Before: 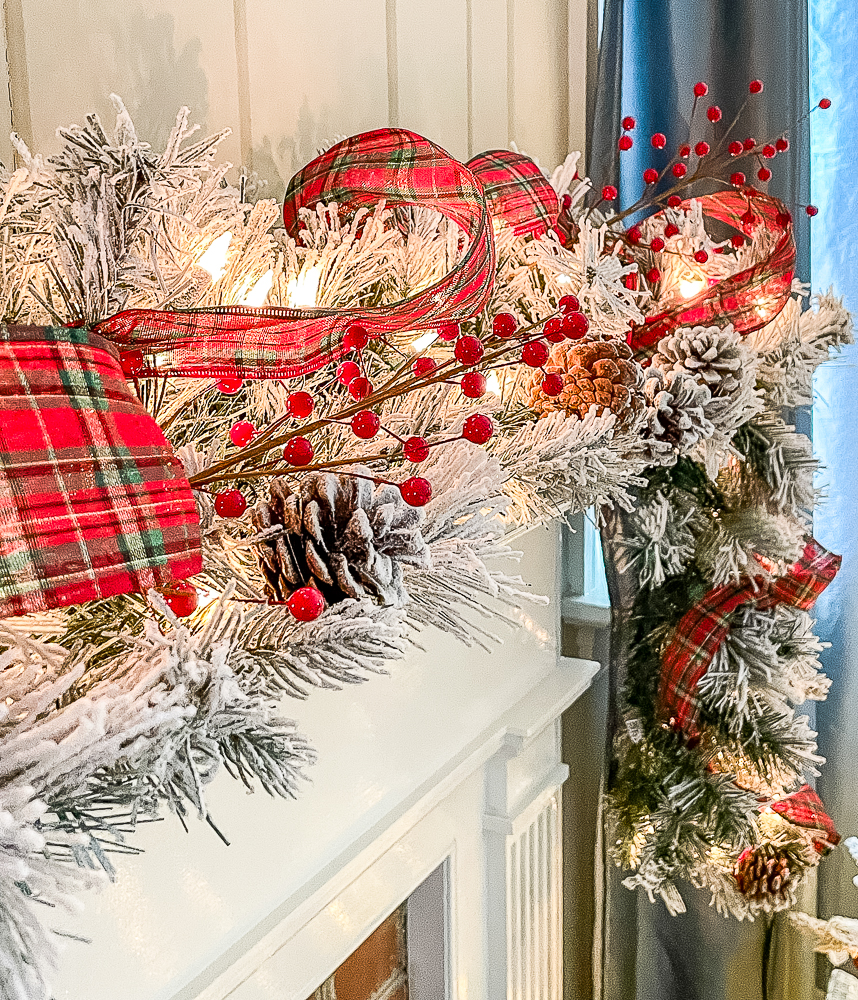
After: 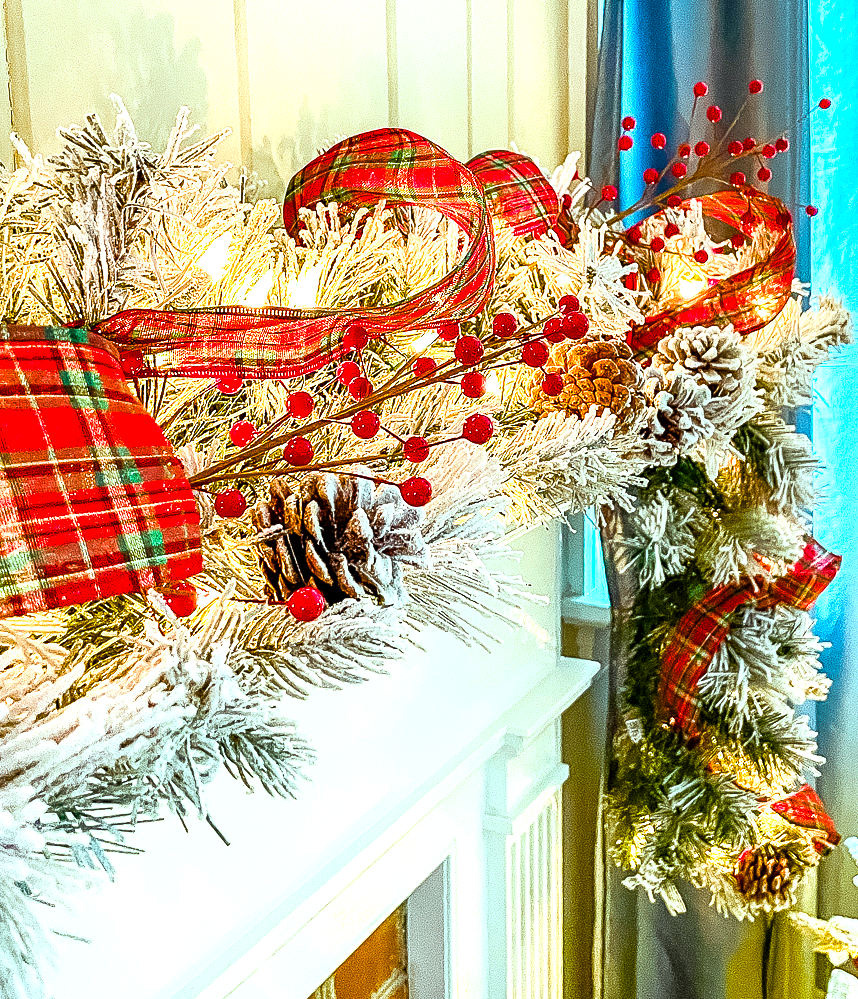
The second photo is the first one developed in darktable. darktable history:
crop: bottom 0.074%
color balance rgb: highlights gain › luminance 15.189%, highlights gain › chroma 3.889%, highlights gain › hue 206.96°, linear chroma grading › global chroma 25.62%, perceptual saturation grading › global saturation 20%, perceptual saturation grading › highlights 2.027%, perceptual saturation grading › shadows 49.62%, perceptual brilliance grading › global brilliance 10.588%, perceptual brilliance grading › shadows 14.401%, global vibrance 9.784%
